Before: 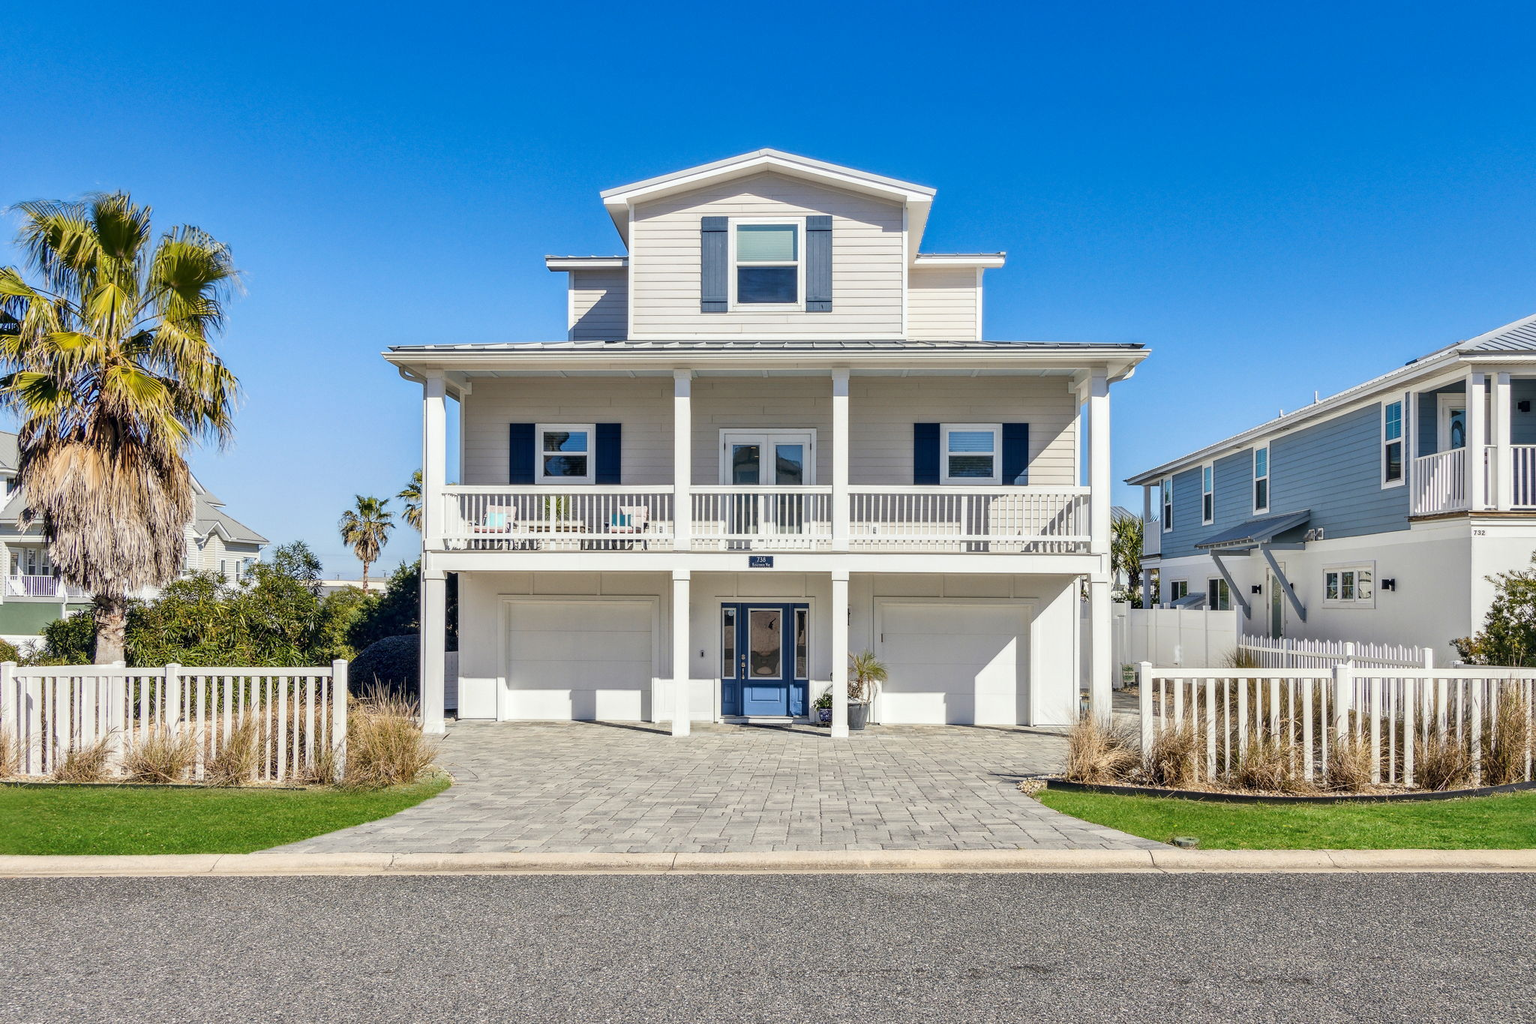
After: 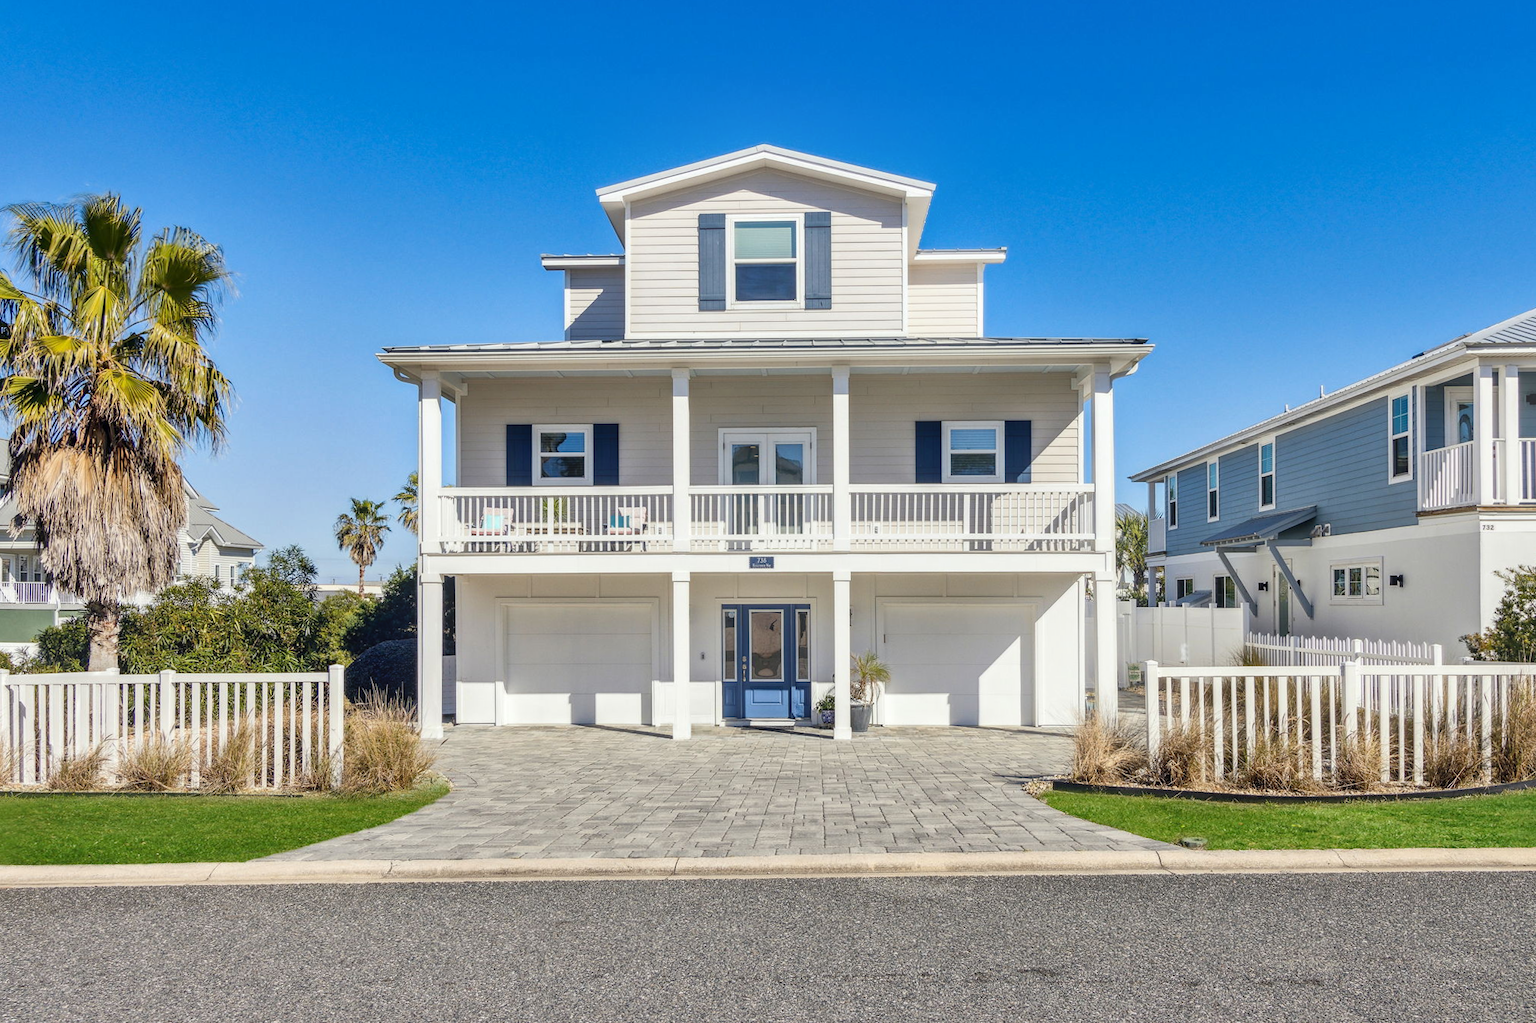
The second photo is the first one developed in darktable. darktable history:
shadows and highlights: low approximation 0.01, soften with gaussian
bloom: size 15%, threshold 97%, strength 7%
rotate and perspective: rotation -0.45°, automatic cropping original format, crop left 0.008, crop right 0.992, crop top 0.012, crop bottom 0.988
